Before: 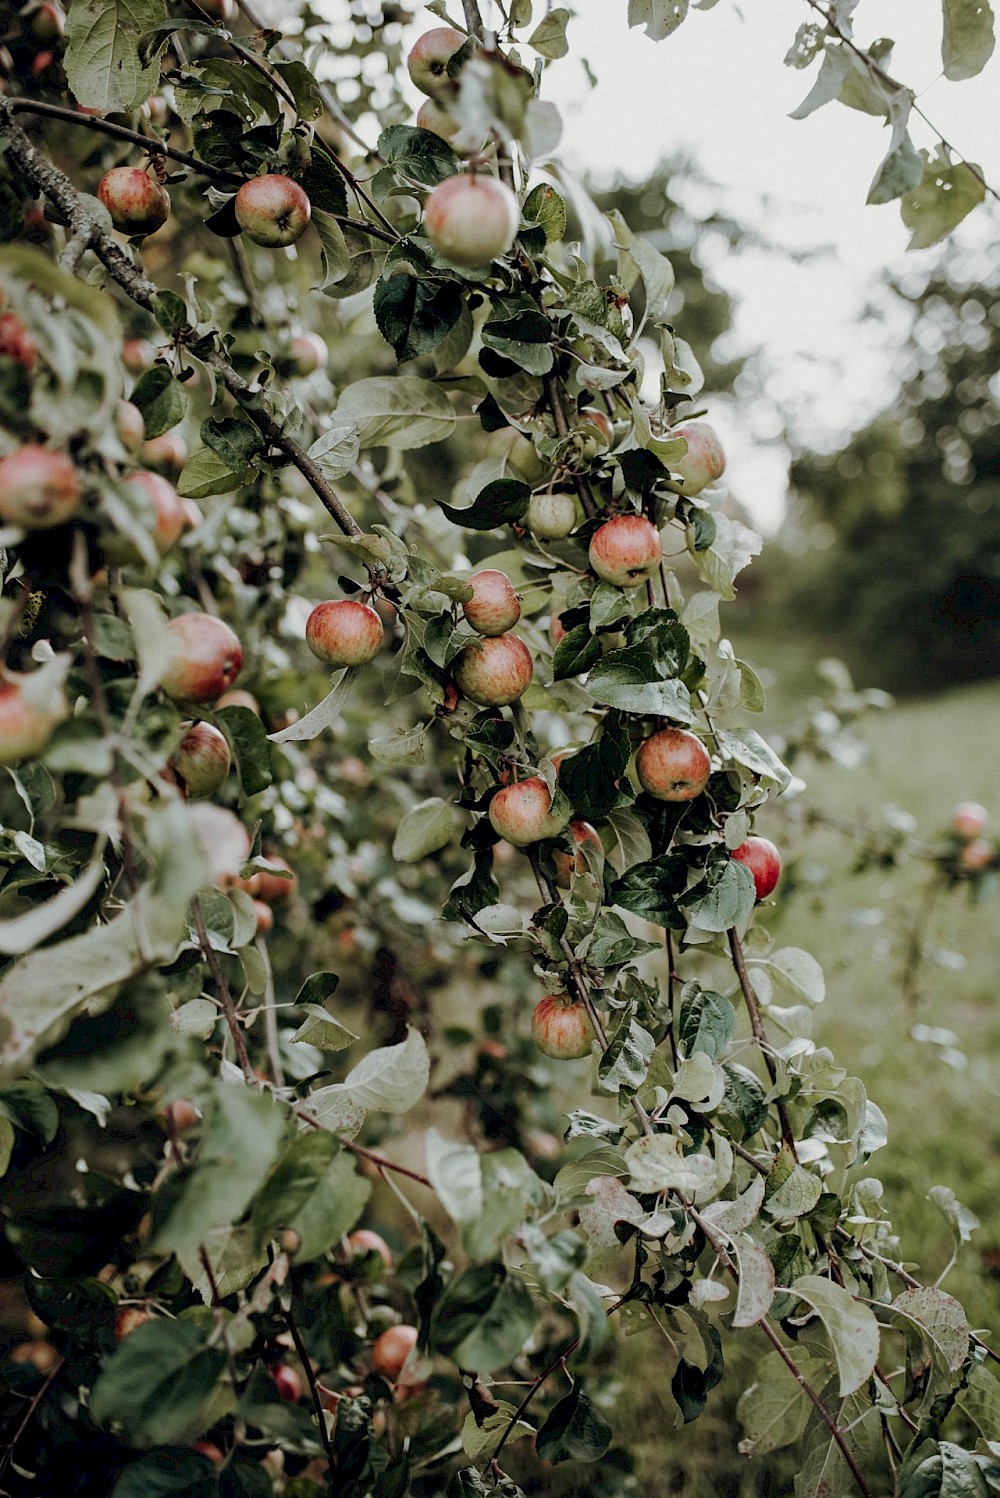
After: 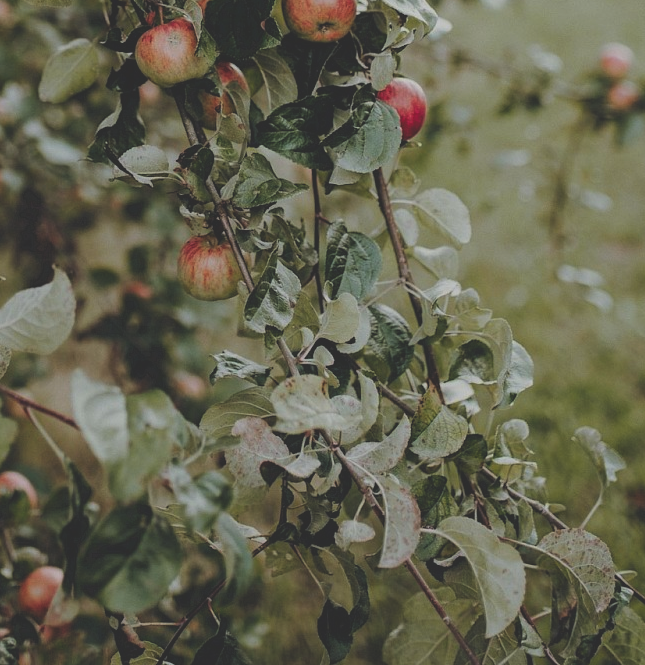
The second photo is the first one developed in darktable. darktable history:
exposure: black level correction -0.037, exposure -0.498 EV, compensate highlight preservation false
color zones: curves: ch1 [(0.24, 0.629) (0.75, 0.5)]; ch2 [(0.255, 0.454) (0.745, 0.491)]
crop and rotate: left 35.498%, top 50.7%, bottom 4.877%
